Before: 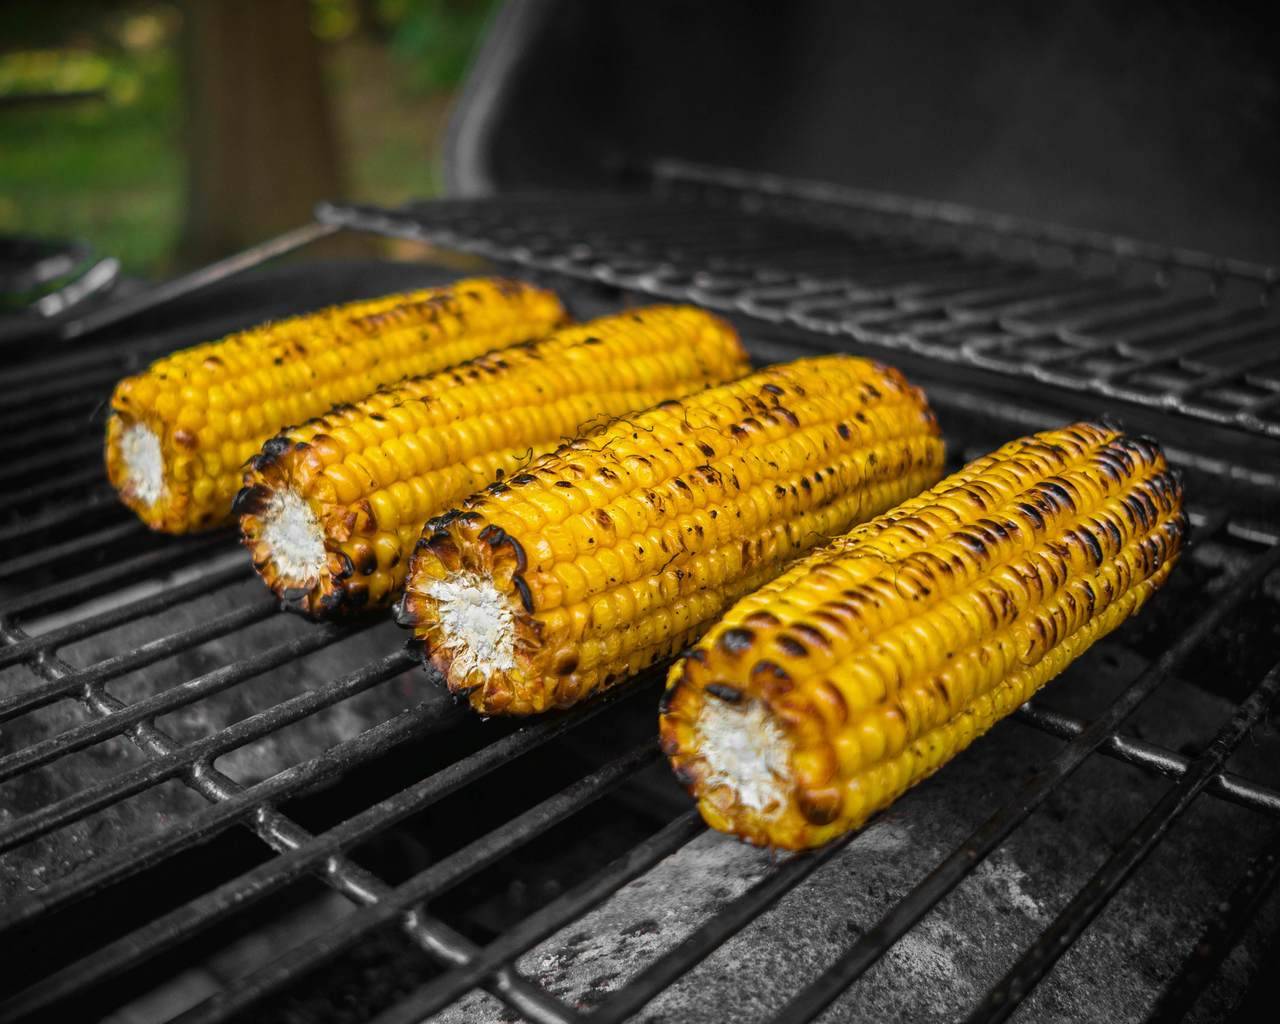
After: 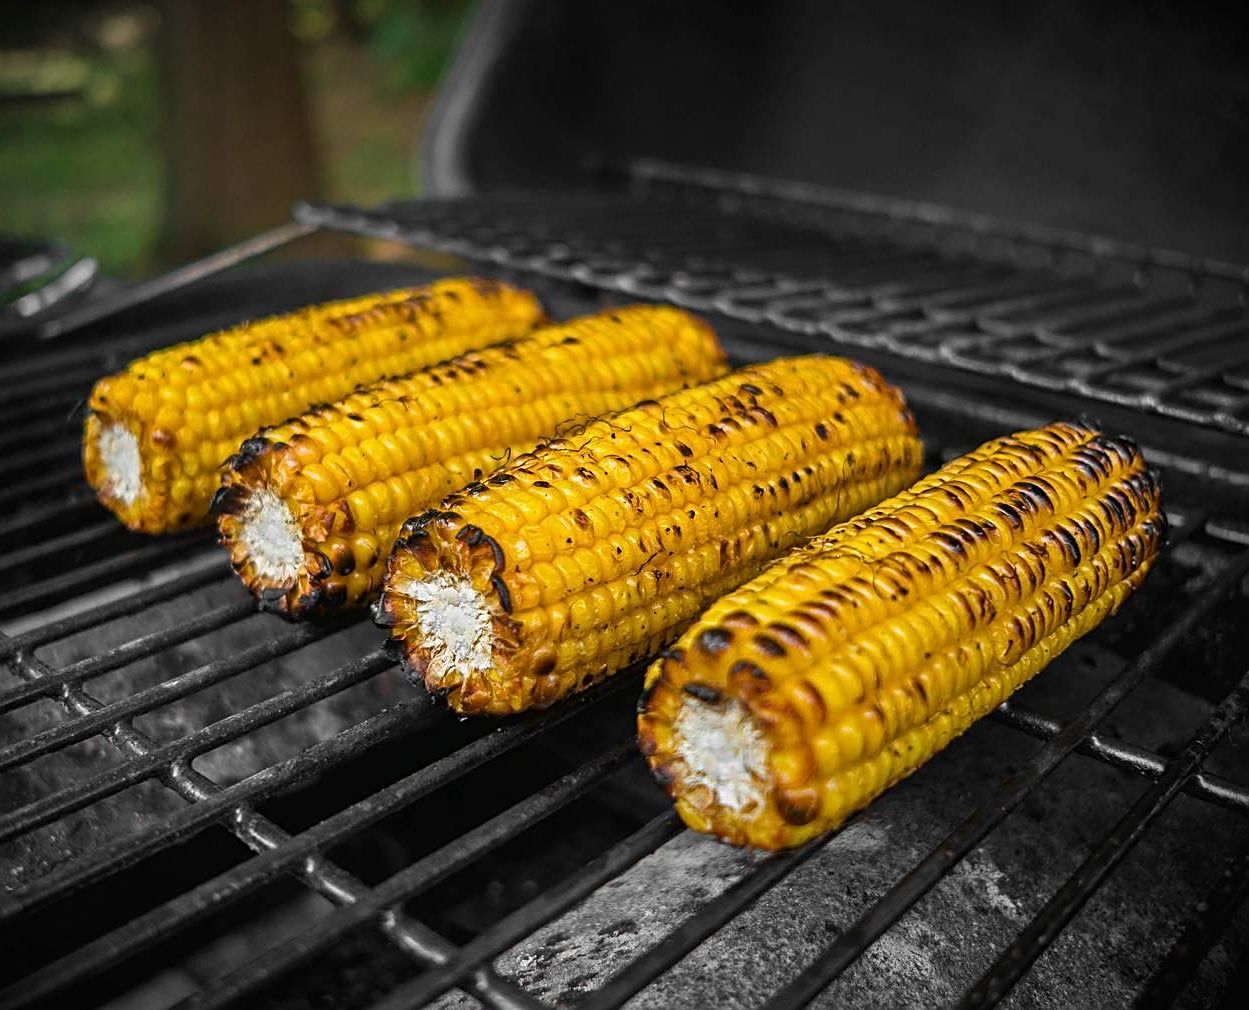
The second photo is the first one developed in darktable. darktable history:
vignetting: fall-off start 100%, brightness -0.282, width/height ratio 1.31
crop and rotate: left 1.774%, right 0.633%, bottom 1.28%
sharpen: on, module defaults
